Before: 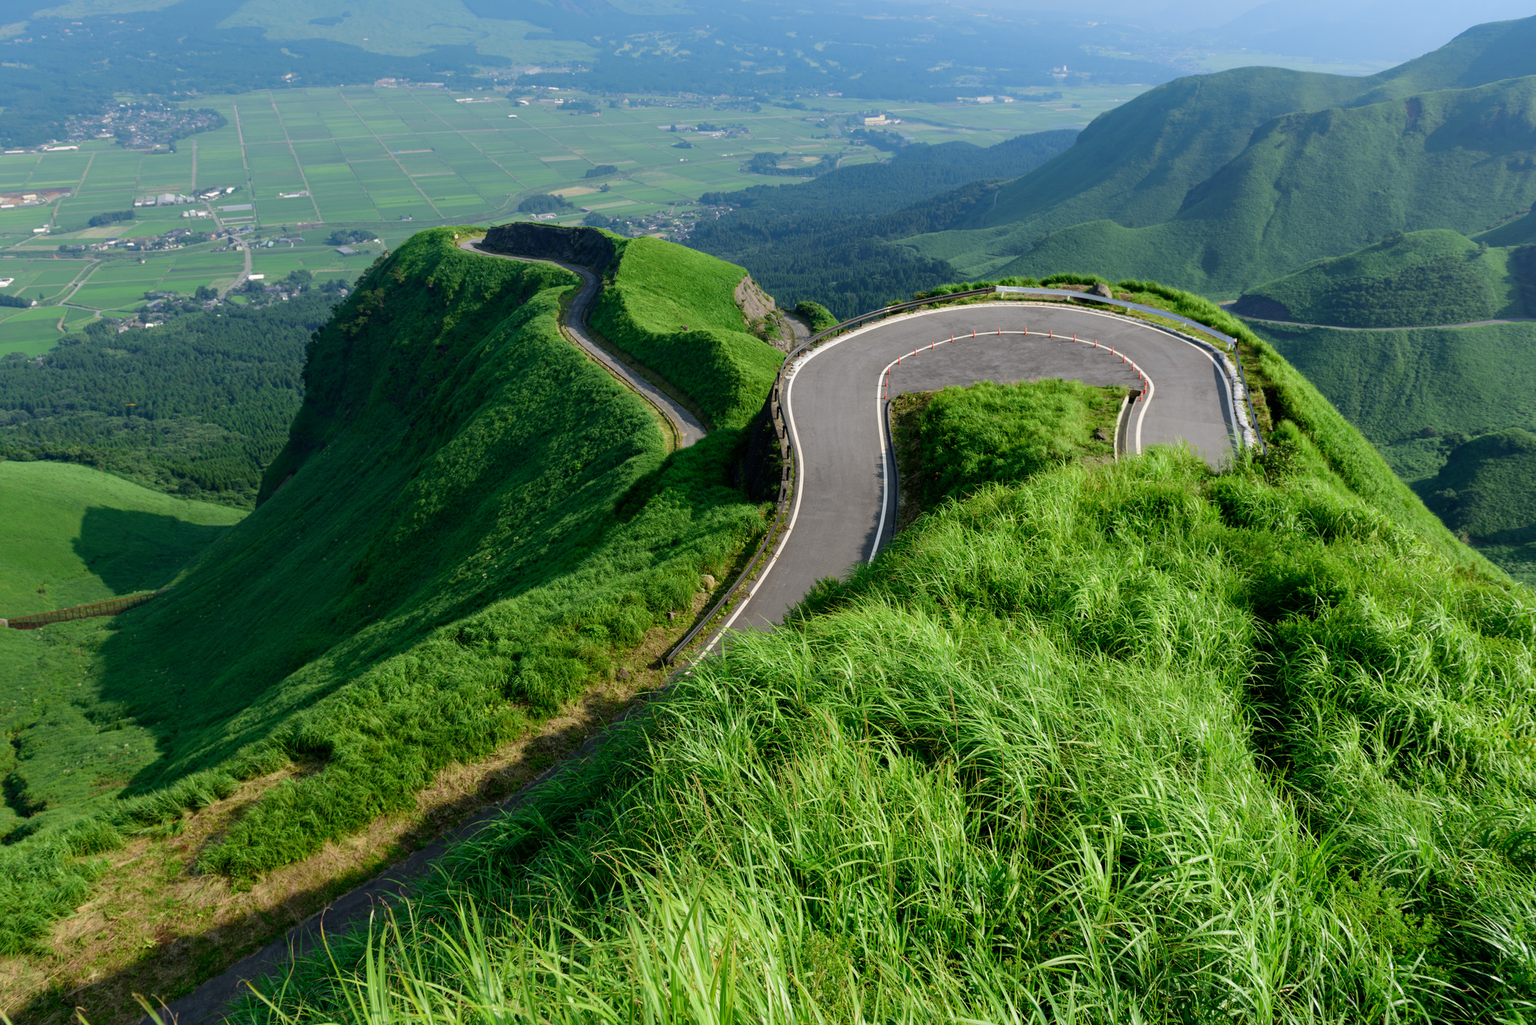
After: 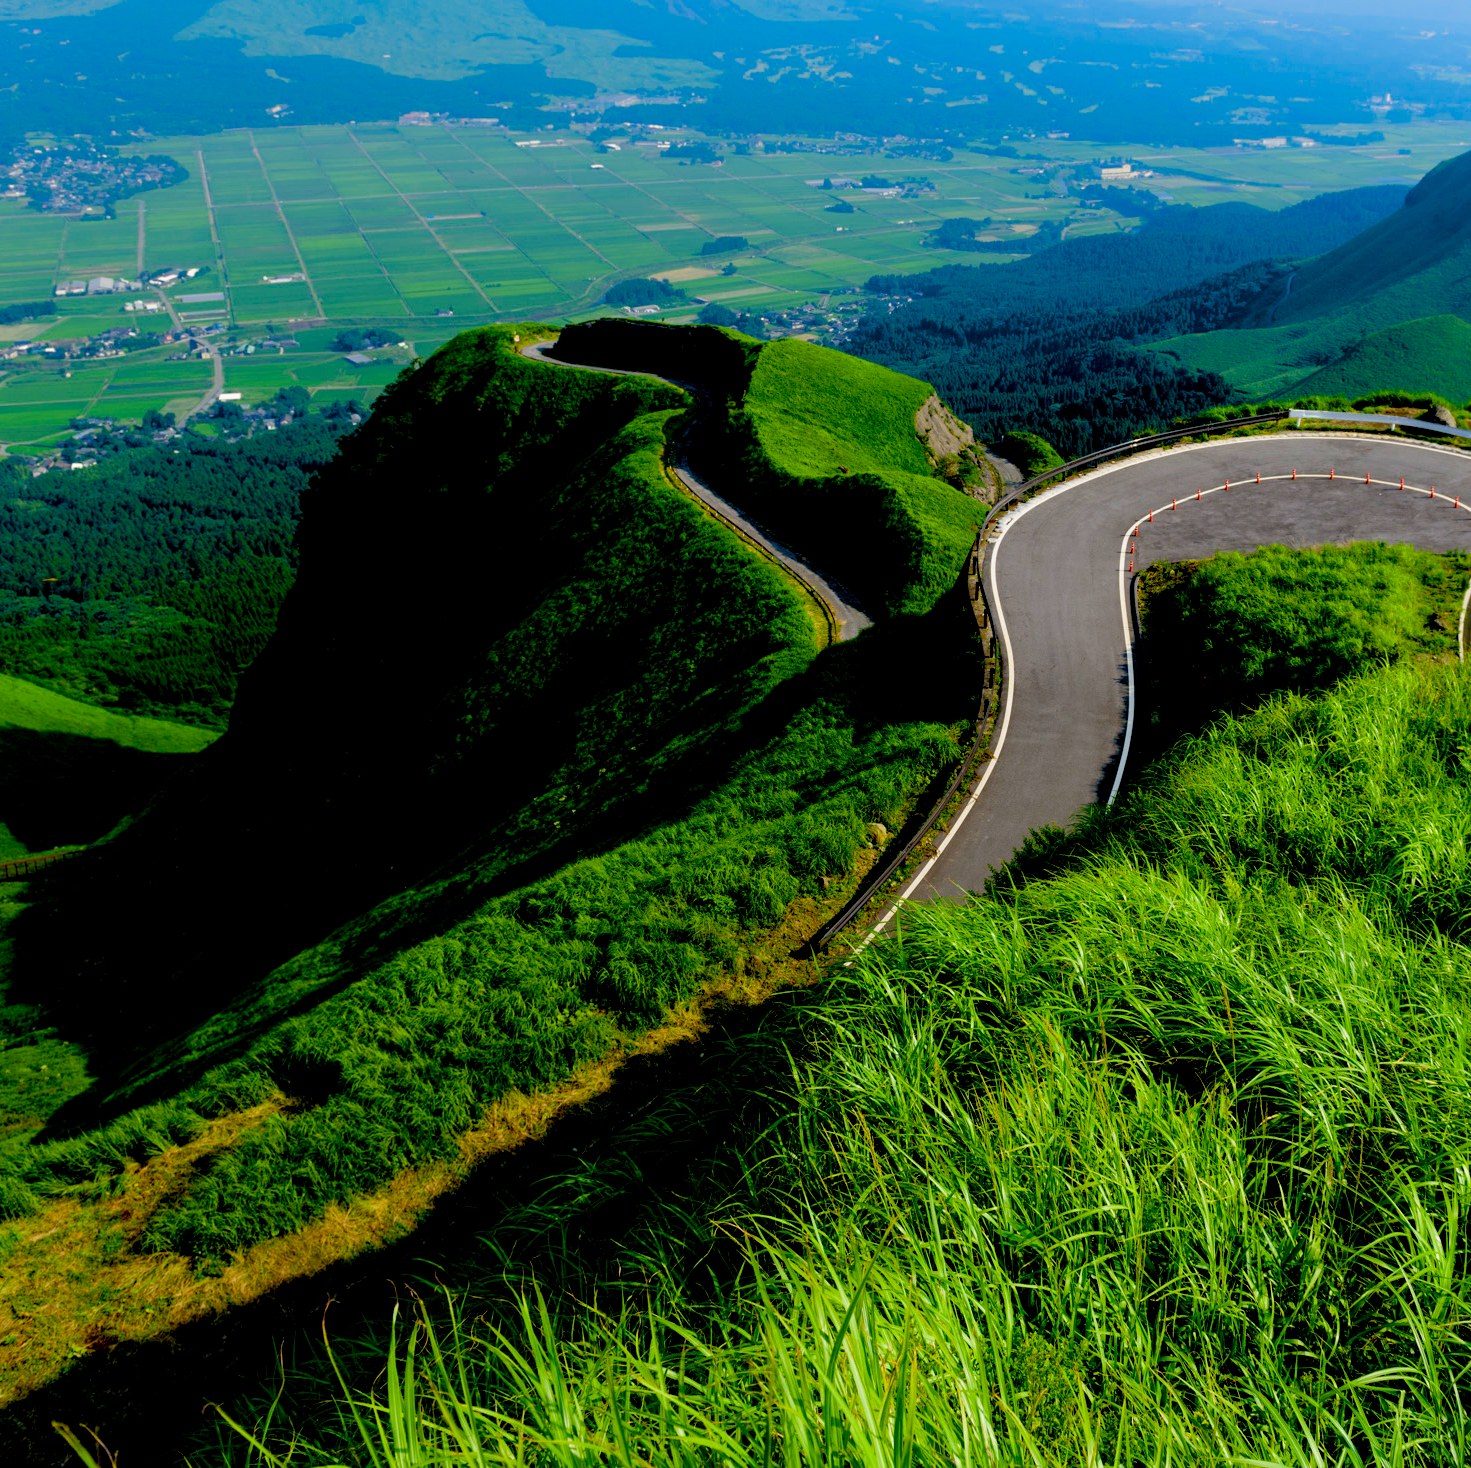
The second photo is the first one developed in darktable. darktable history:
crop and rotate: left 6.261%, right 26.847%
exposure: black level correction 0.044, exposure -0.228 EV, compensate highlight preservation false
color balance rgb: highlights gain › luminance 14.772%, linear chroma grading › global chroma 19.591%, perceptual saturation grading › global saturation 34.908%, perceptual saturation grading › highlights -29.83%, perceptual saturation grading › shadows 35.492%, global vibrance 9.713%
